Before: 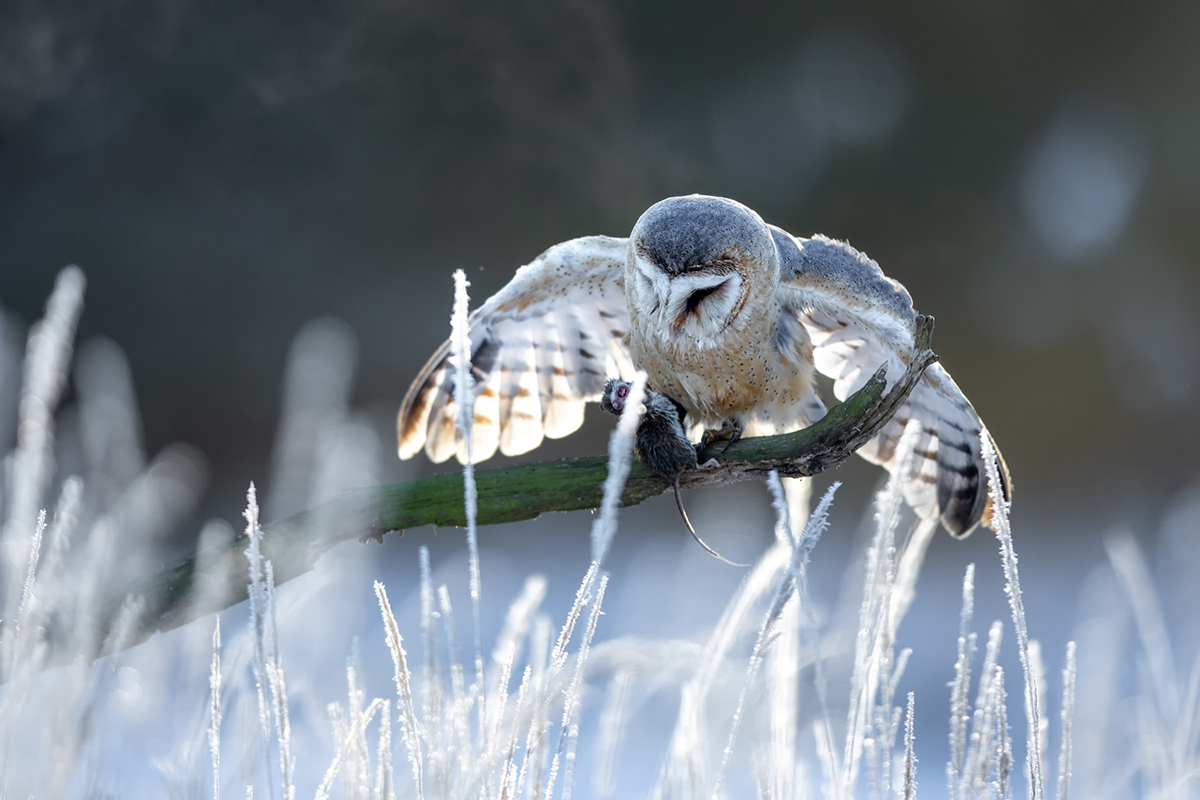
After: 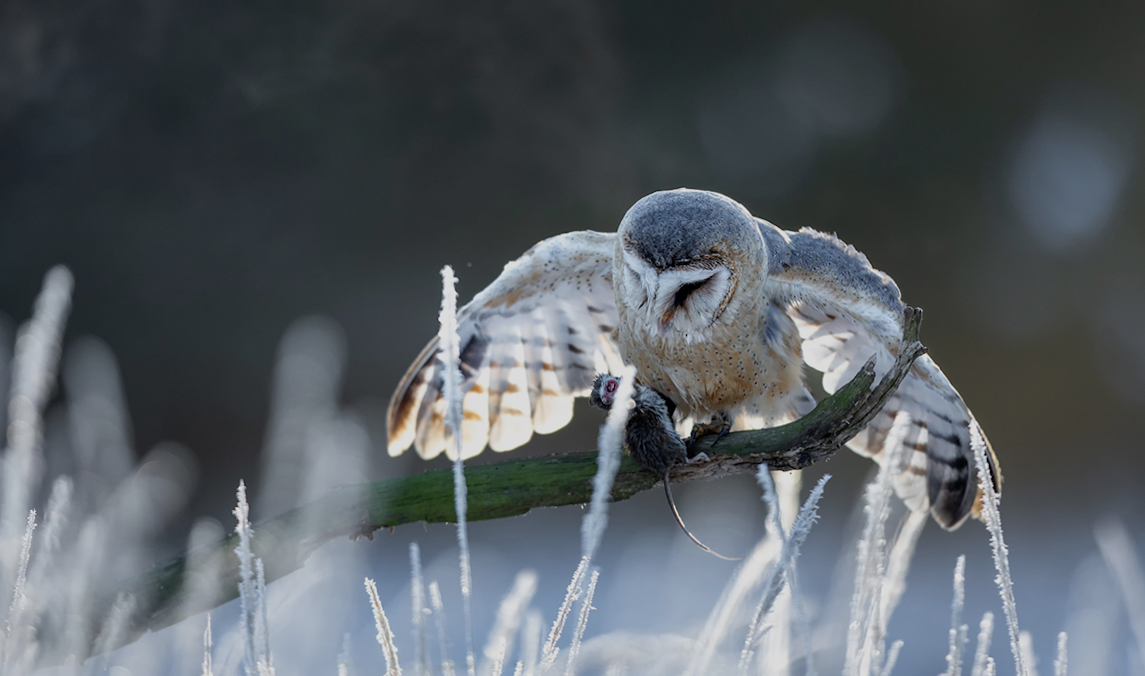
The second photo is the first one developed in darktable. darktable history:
crop and rotate: angle 0.52°, left 0.314%, right 2.921%, bottom 14.277%
exposure: exposure -0.492 EV, compensate highlight preservation false
